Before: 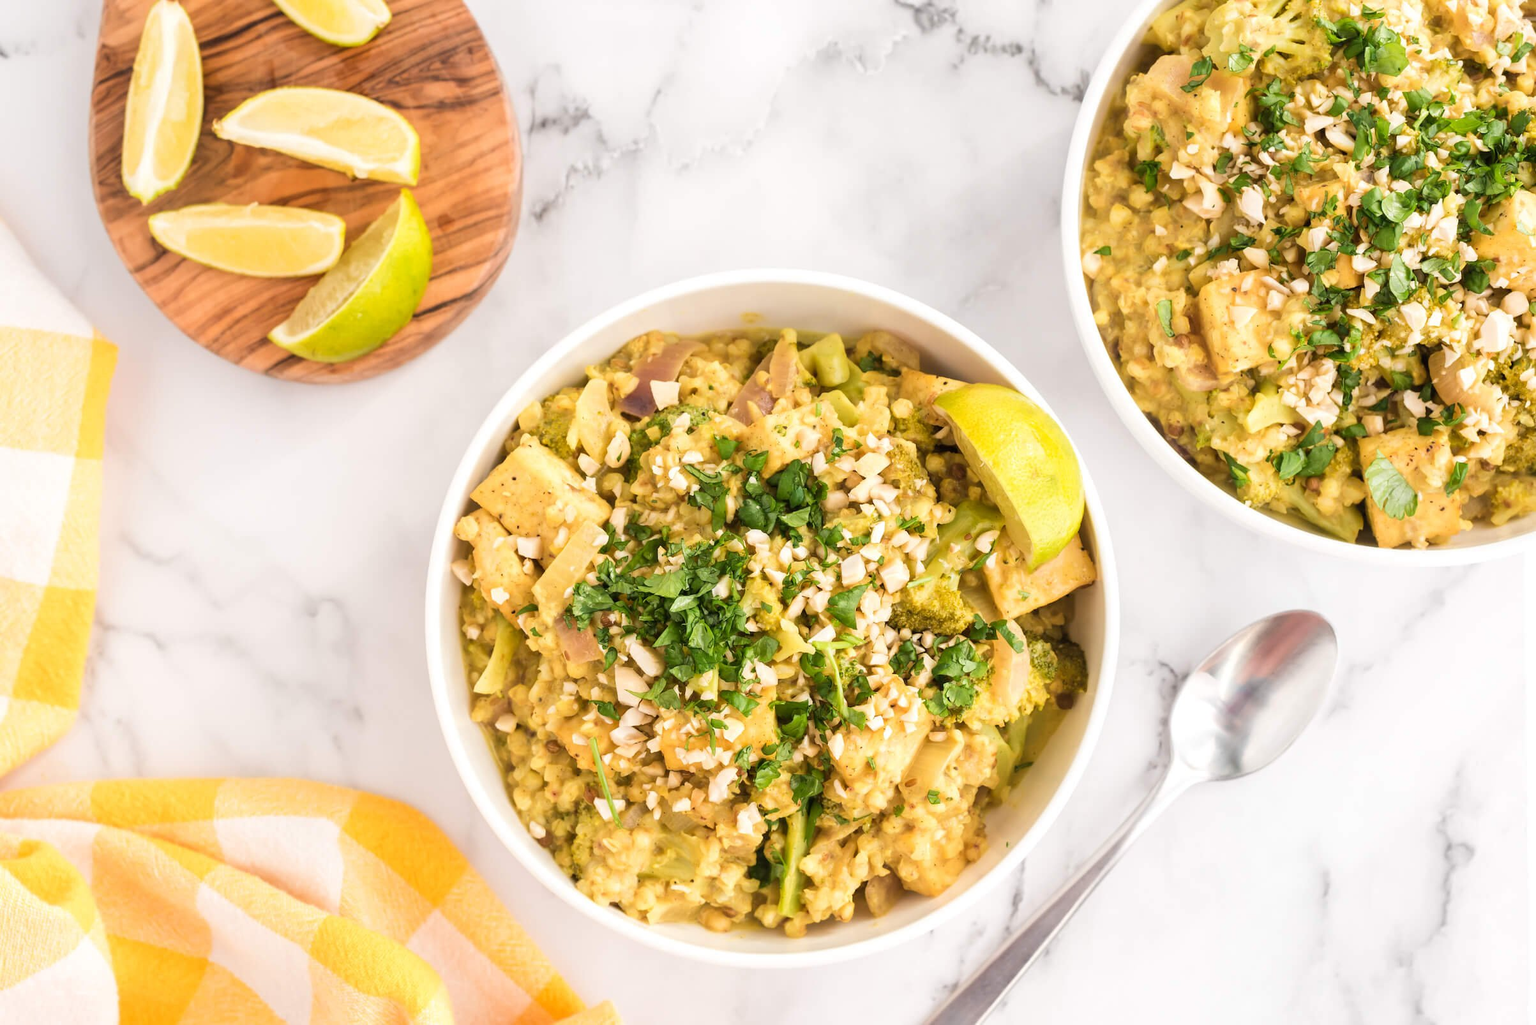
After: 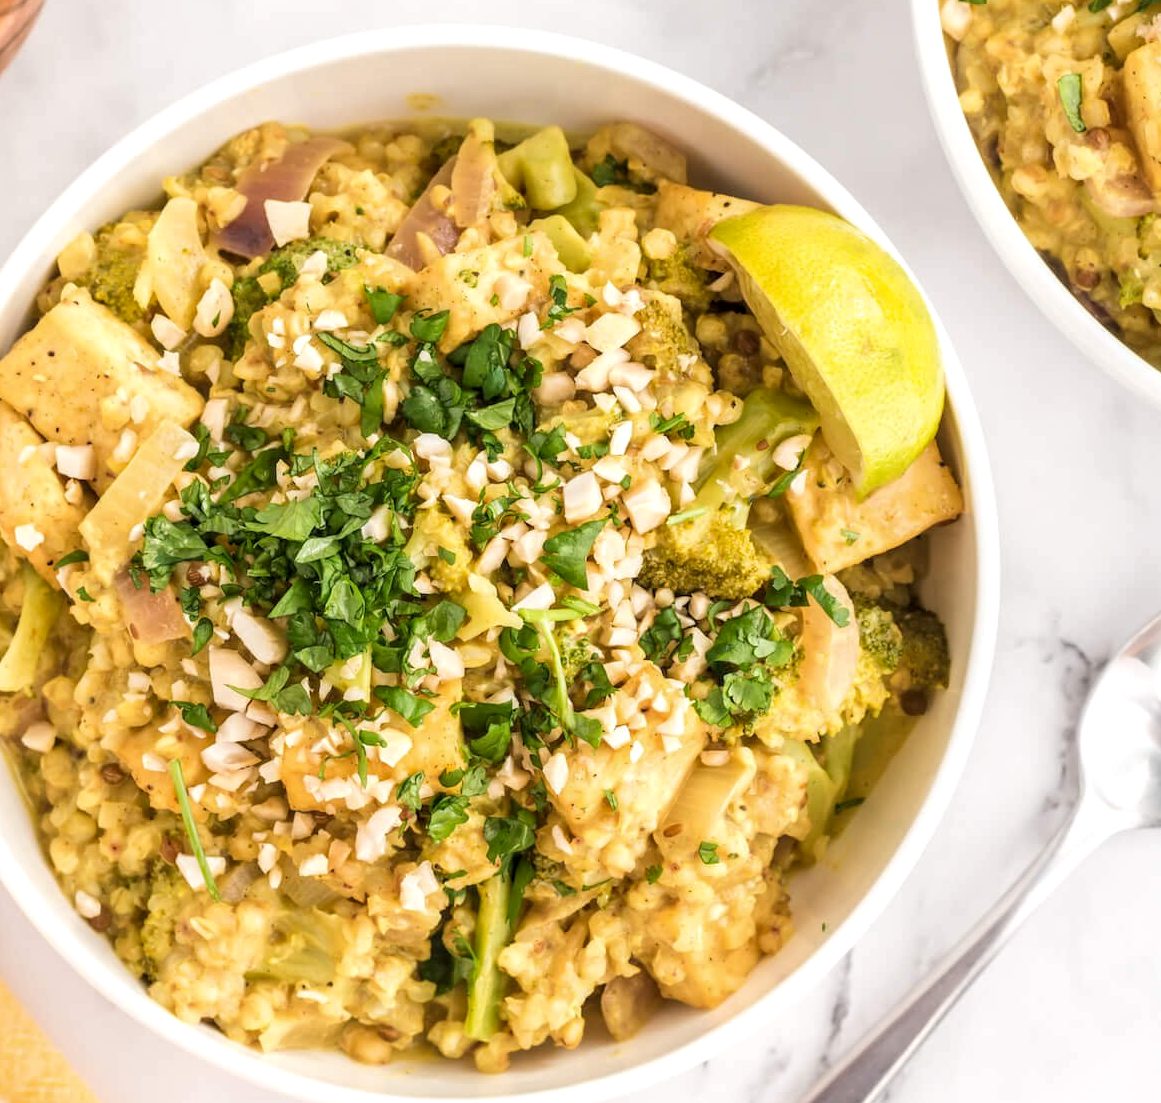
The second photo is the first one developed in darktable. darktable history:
local contrast: on, module defaults
white balance: emerald 1
crop: left 31.379%, top 24.658%, right 20.326%, bottom 6.628%
